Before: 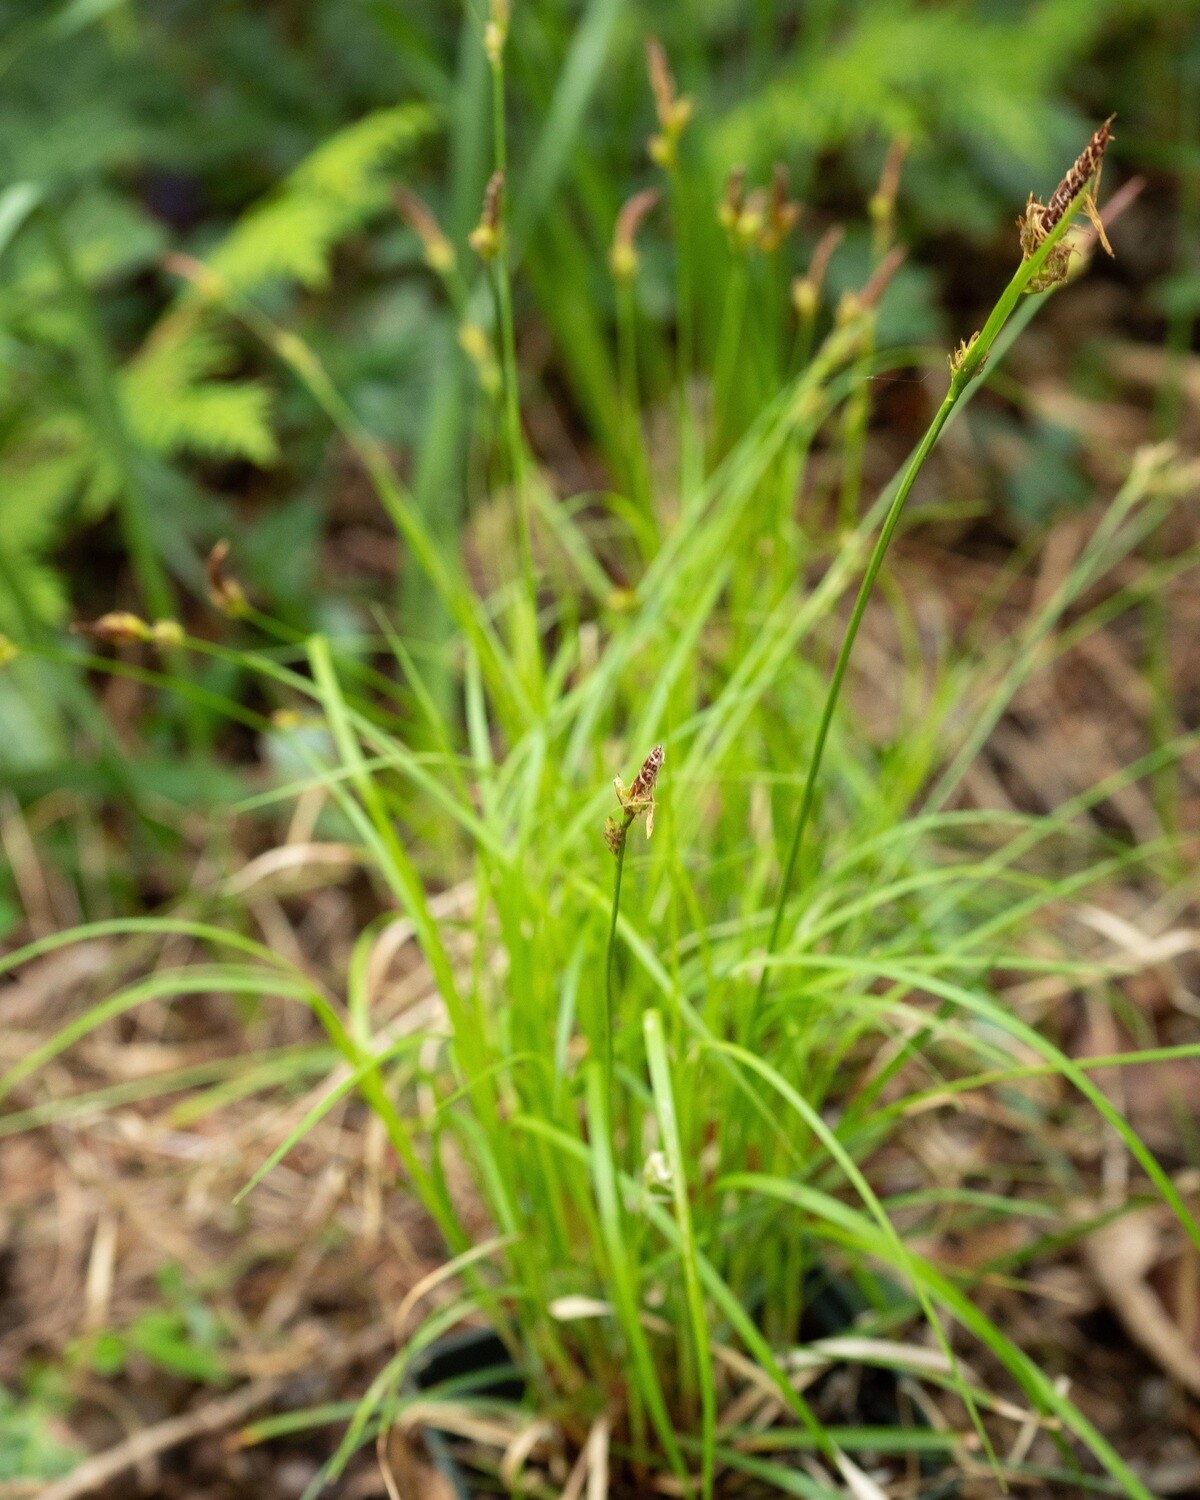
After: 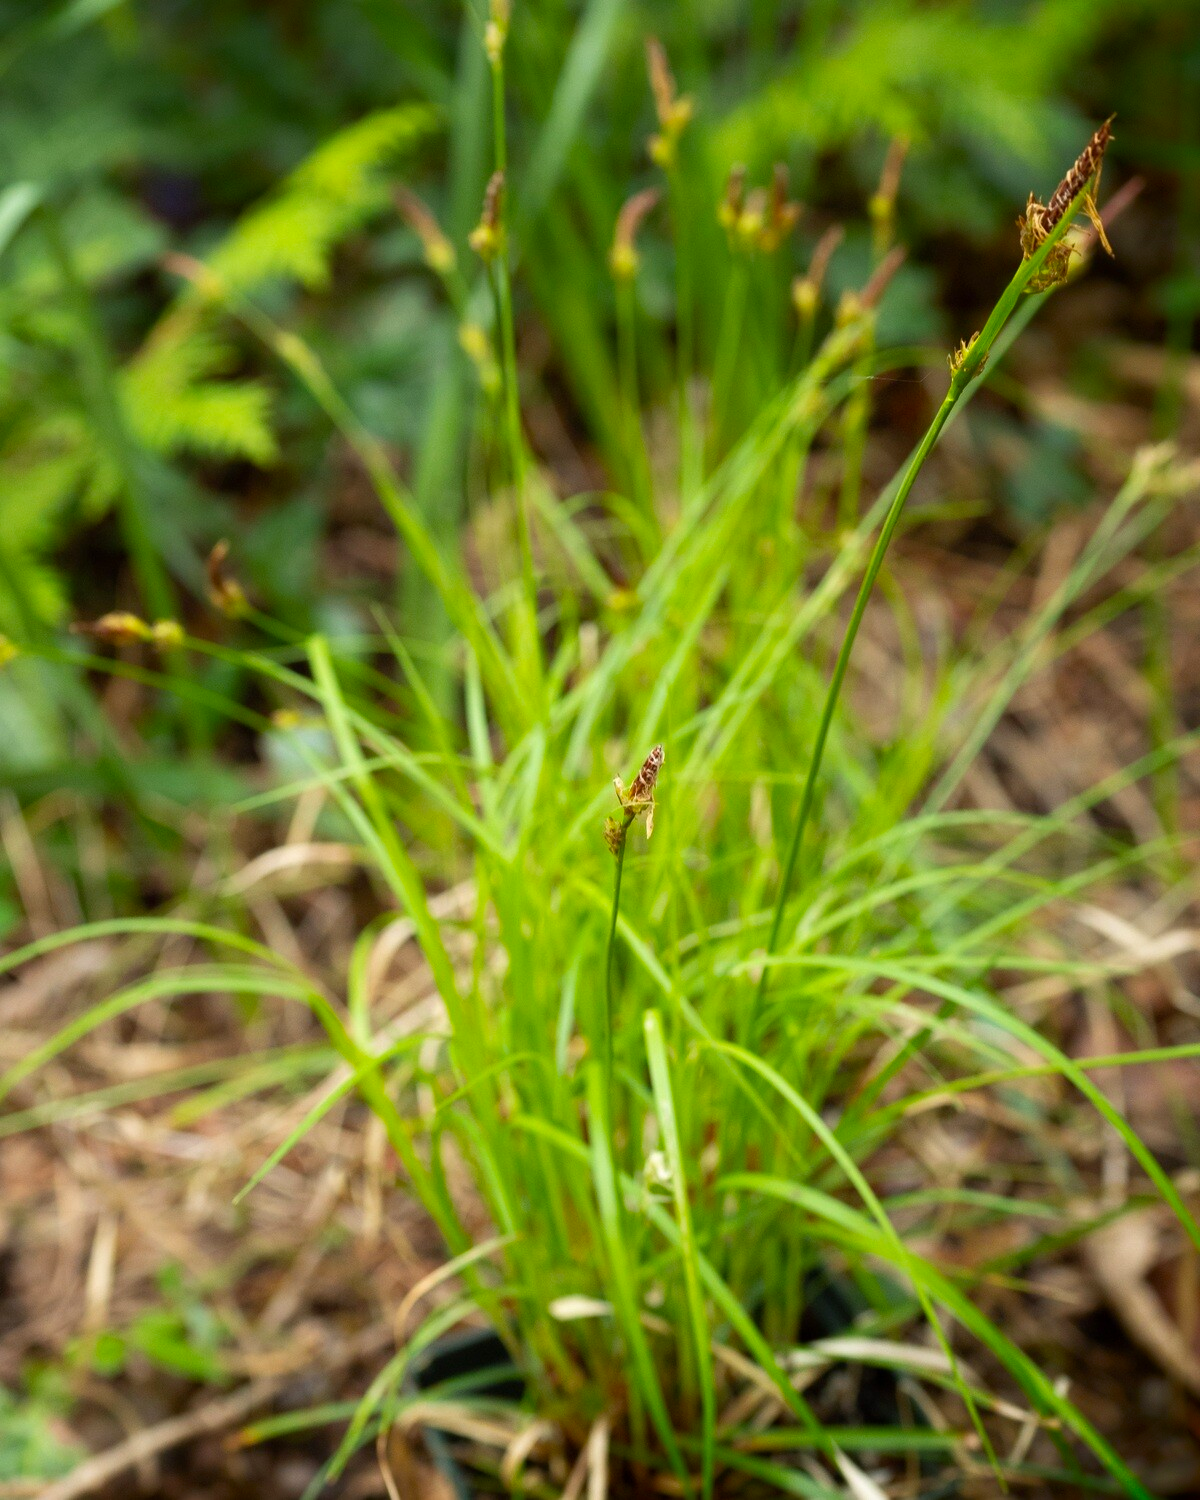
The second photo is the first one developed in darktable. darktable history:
color balance rgb: perceptual saturation grading › global saturation 13.041%
shadows and highlights: shadows -88.39, highlights -36.26, soften with gaussian
